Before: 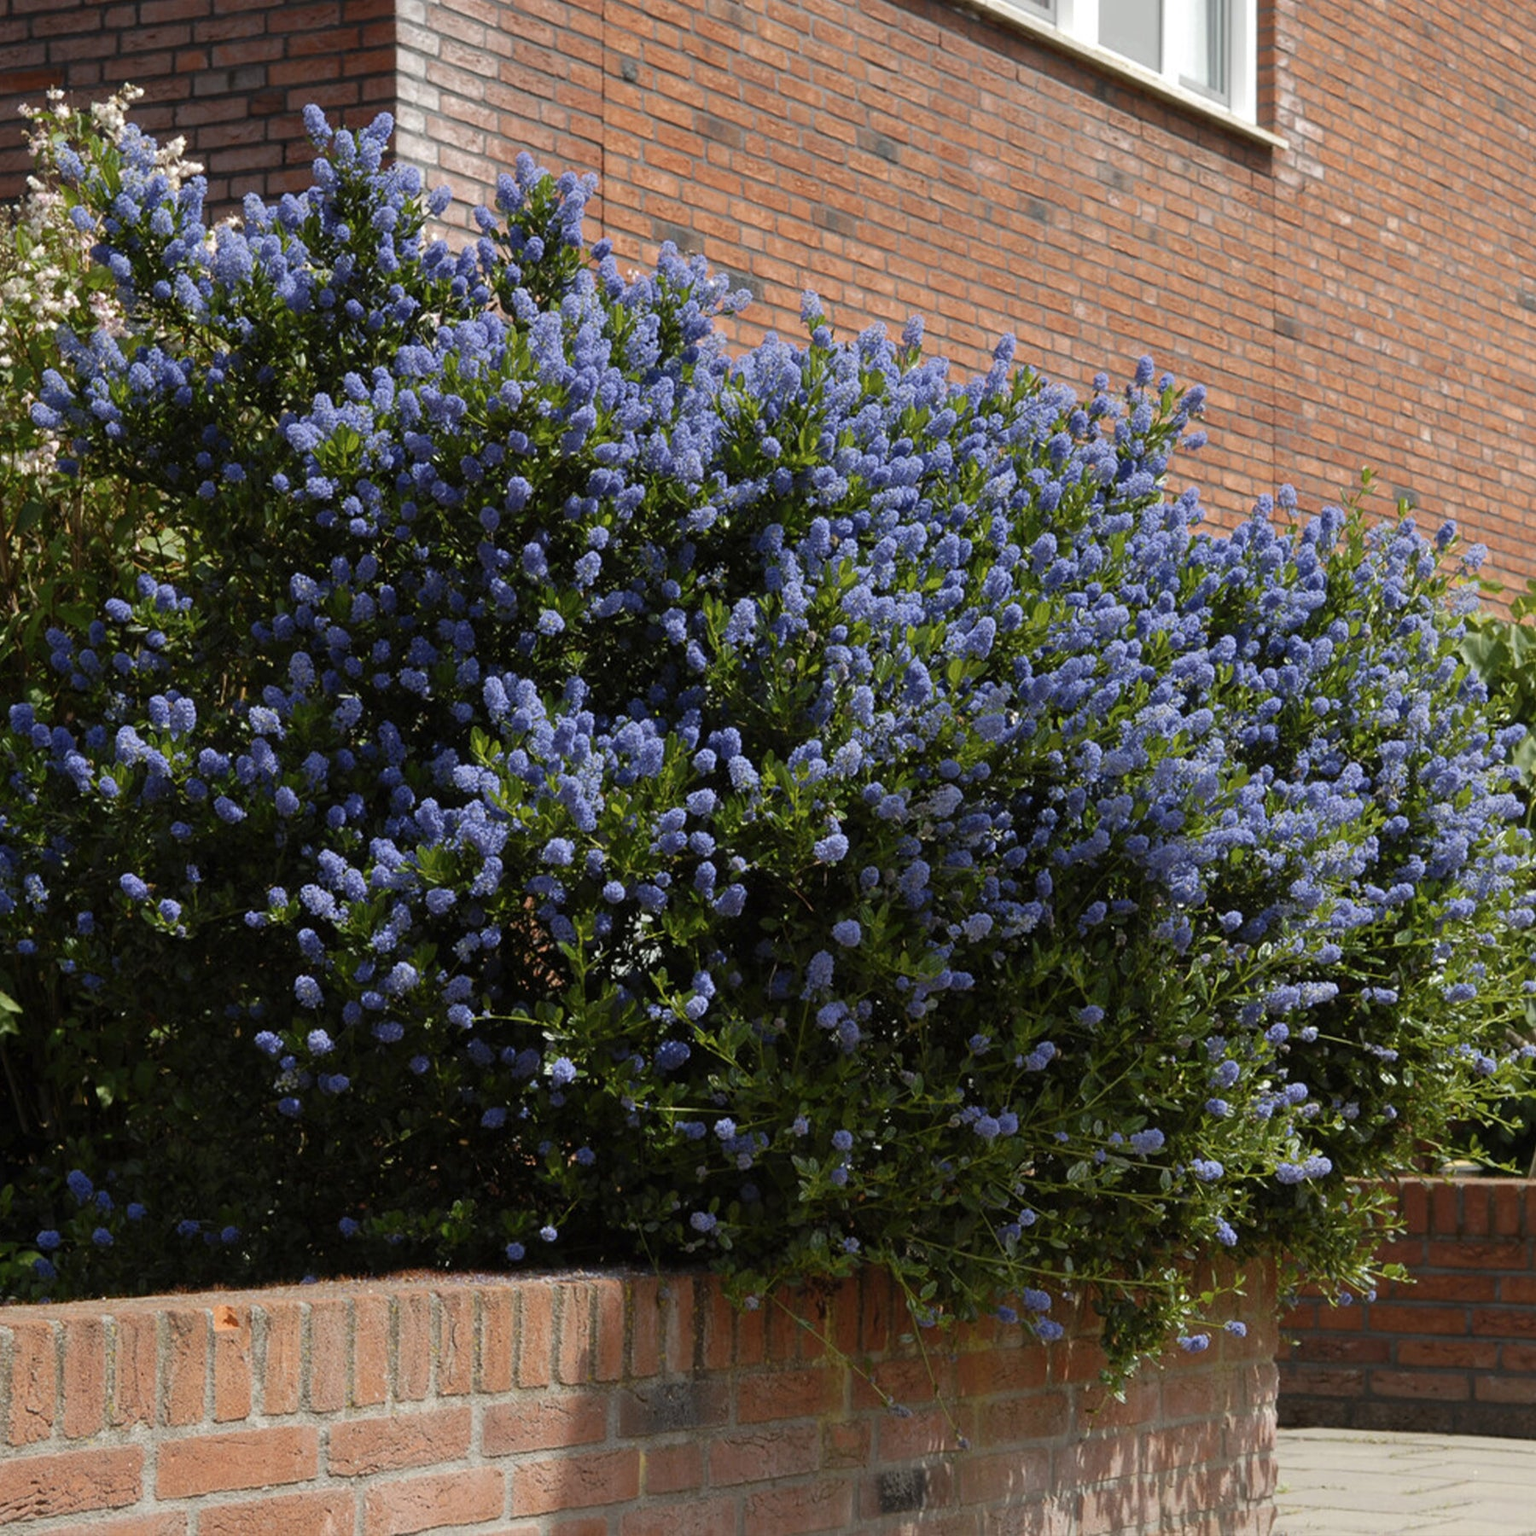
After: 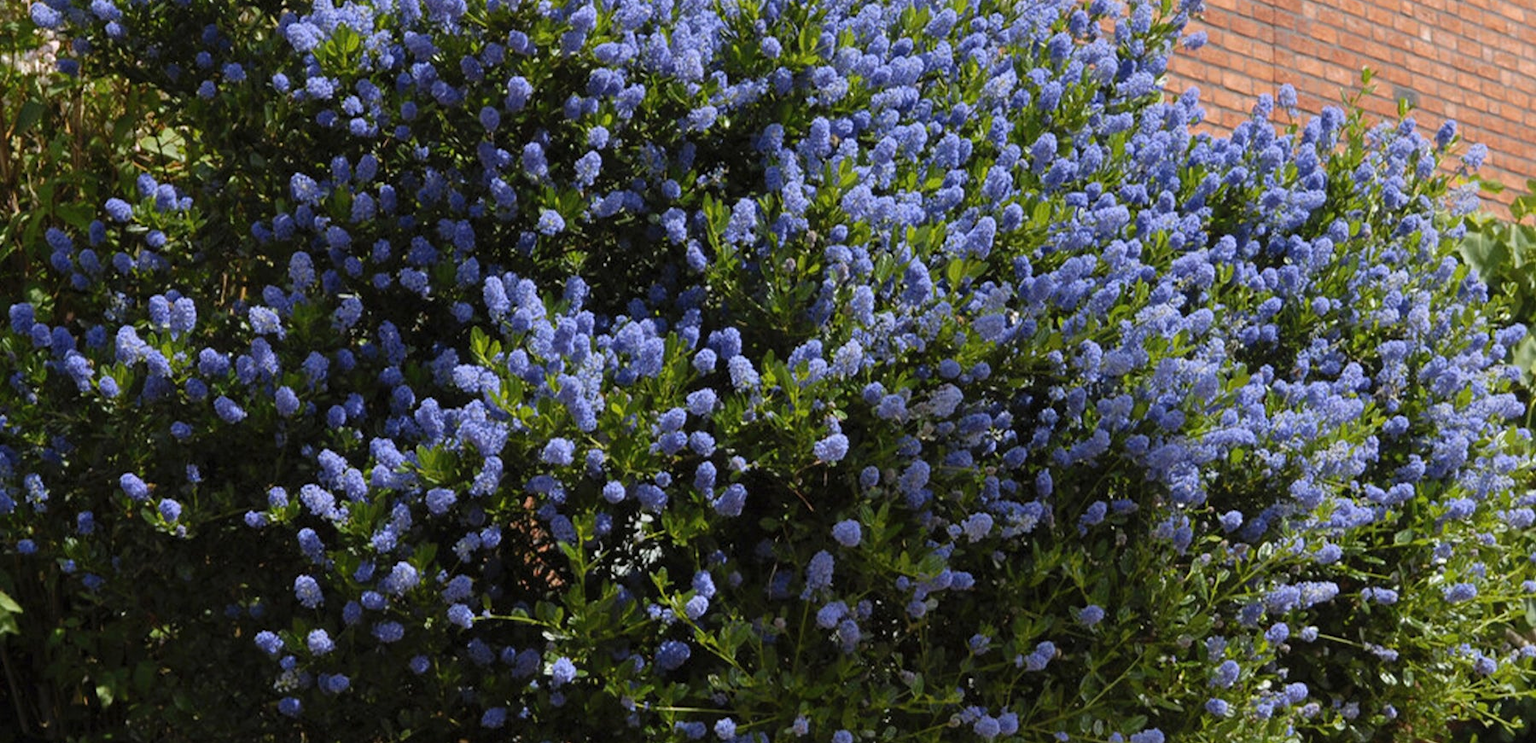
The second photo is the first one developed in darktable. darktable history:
local contrast: mode bilateral grid, contrast 15, coarseness 36, detail 105%, midtone range 0.2
crop and rotate: top 26.056%, bottom 25.543%
white balance: red 1.004, blue 1.024
contrast brightness saturation: contrast 0.07, brightness 0.08, saturation 0.18
